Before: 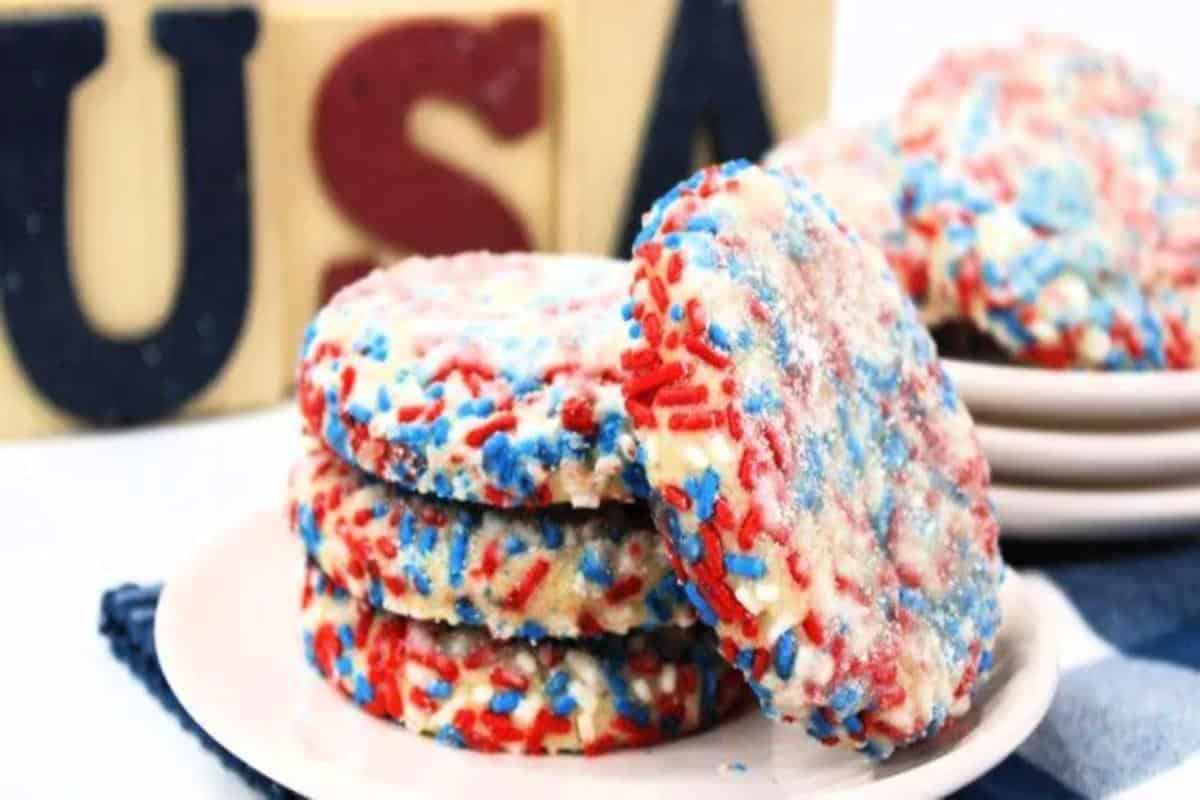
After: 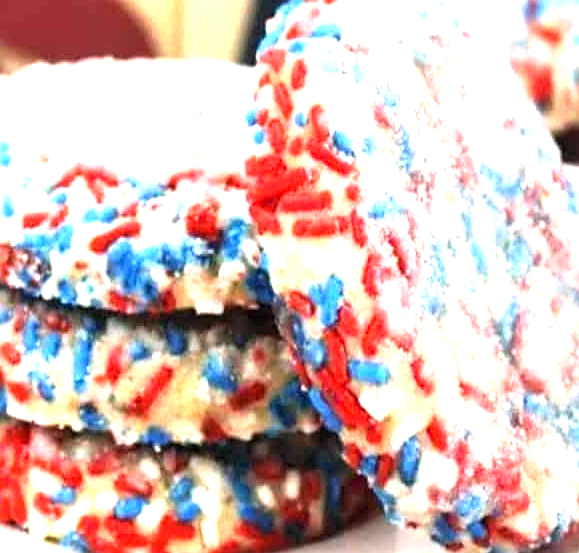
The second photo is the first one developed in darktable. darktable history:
sharpen: on, module defaults
exposure: black level correction 0, exposure 1.001 EV, compensate highlight preservation false
crop: left 31.368%, top 24.33%, right 20.381%, bottom 6.481%
